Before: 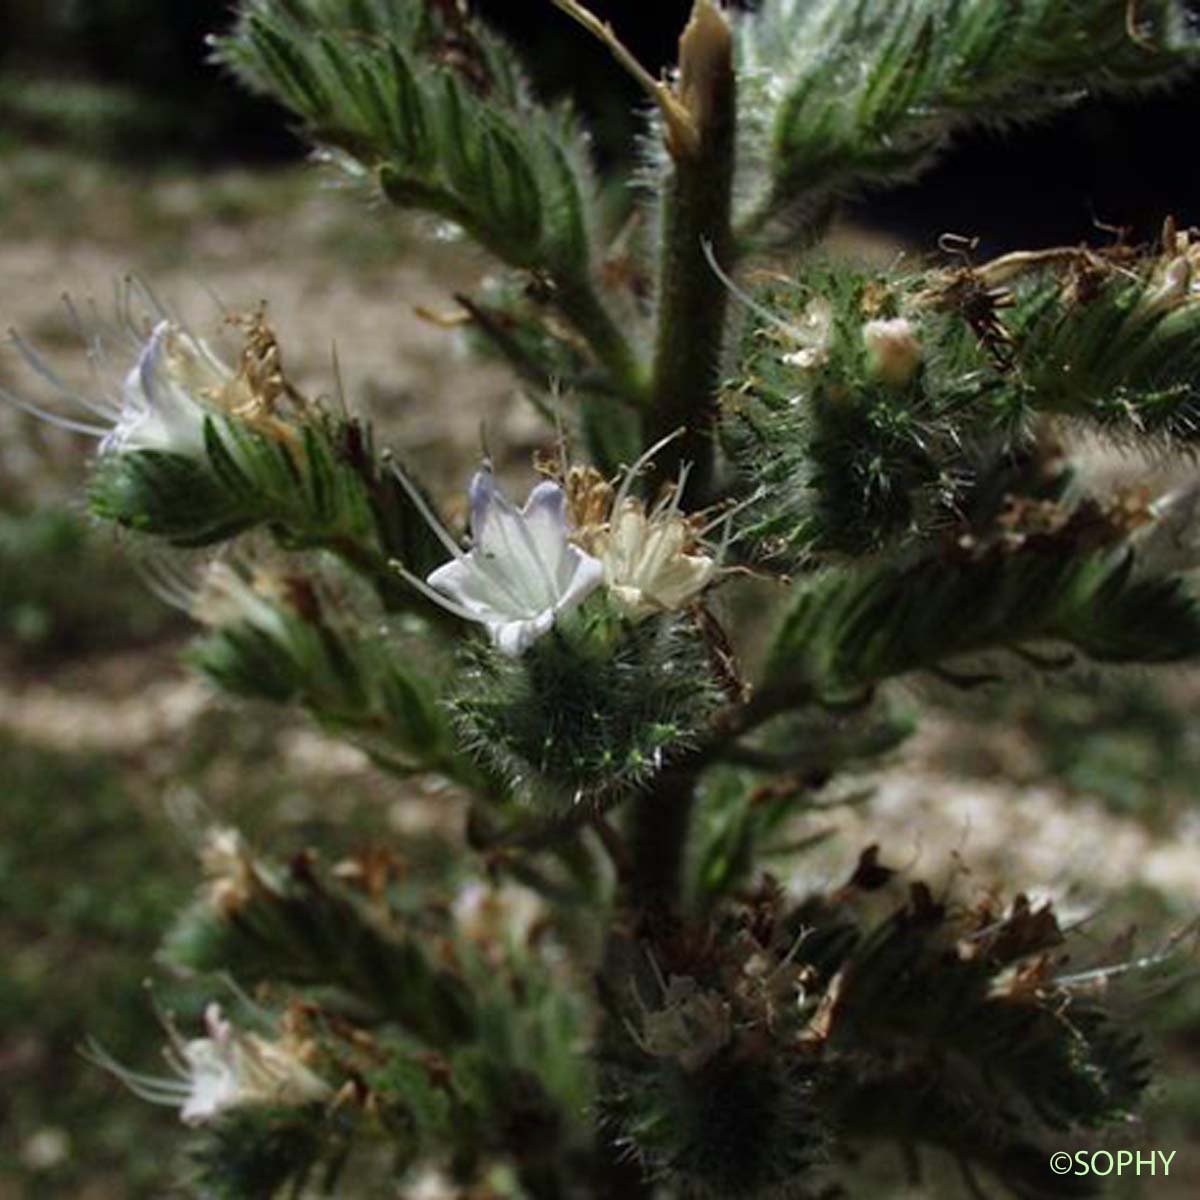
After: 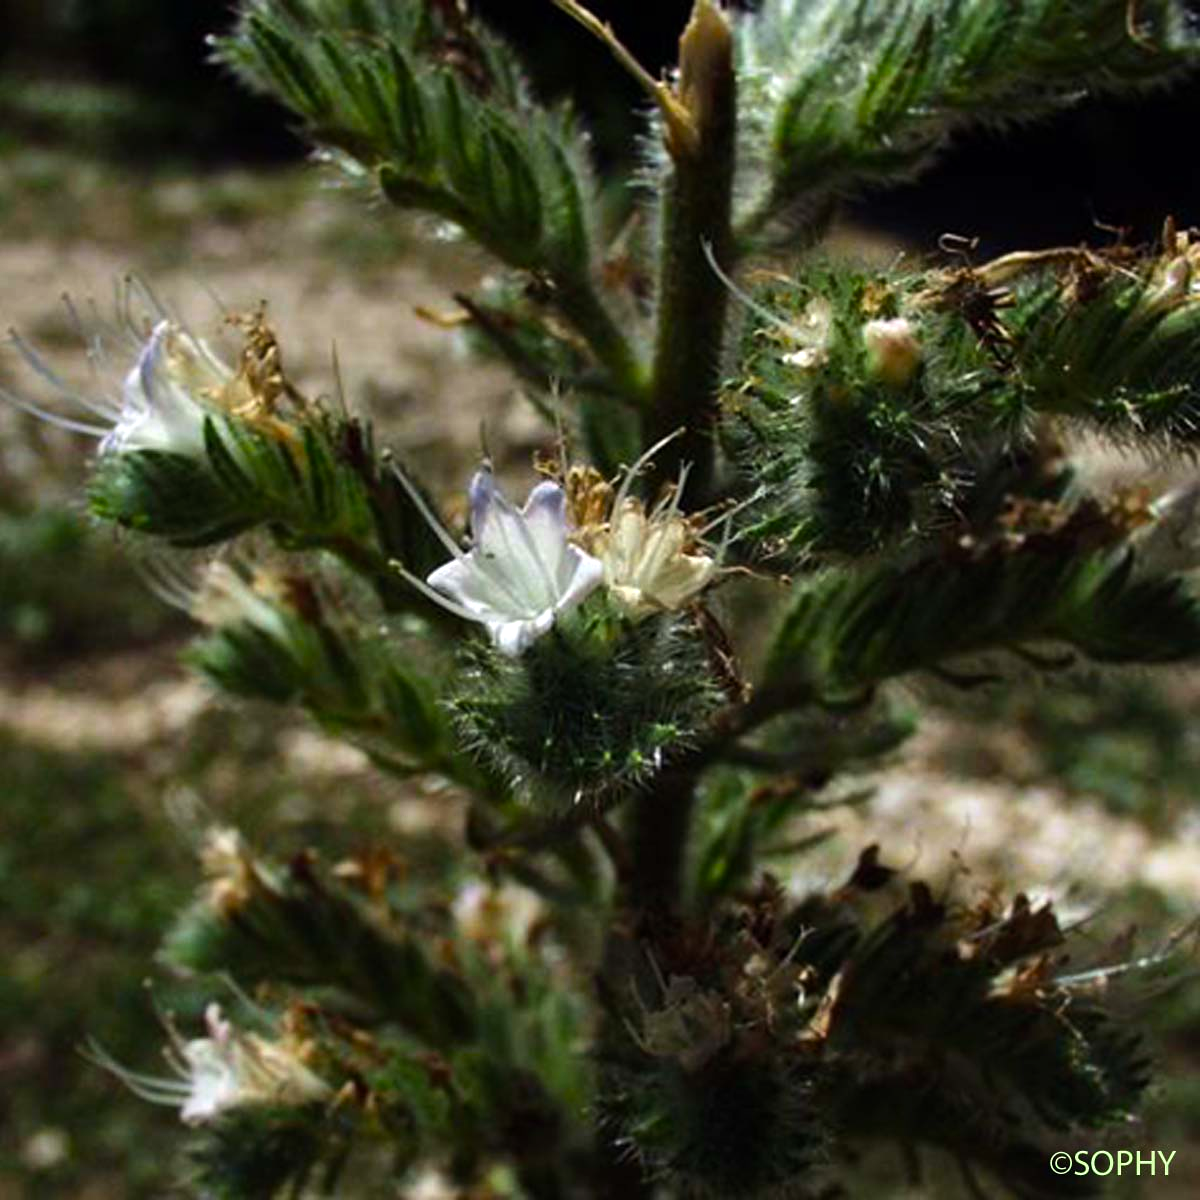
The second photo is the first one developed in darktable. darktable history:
color balance rgb: perceptual saturation grading › global saturation 20%, global vibrance 20%
tone equalizer: -8 EV -0.417 EV, -7 EV -0.389 EV, -6 EV -0.333 EV, -5 EV -0.222 EV, -3 EV 0.222 EV, -2 EV 0.333 EV, -1 EV 0.389 EV, +0 EV 0.417 EV, edges refinement/feathering 500, mask exposure compensation -1.57 EV, preserve details no
